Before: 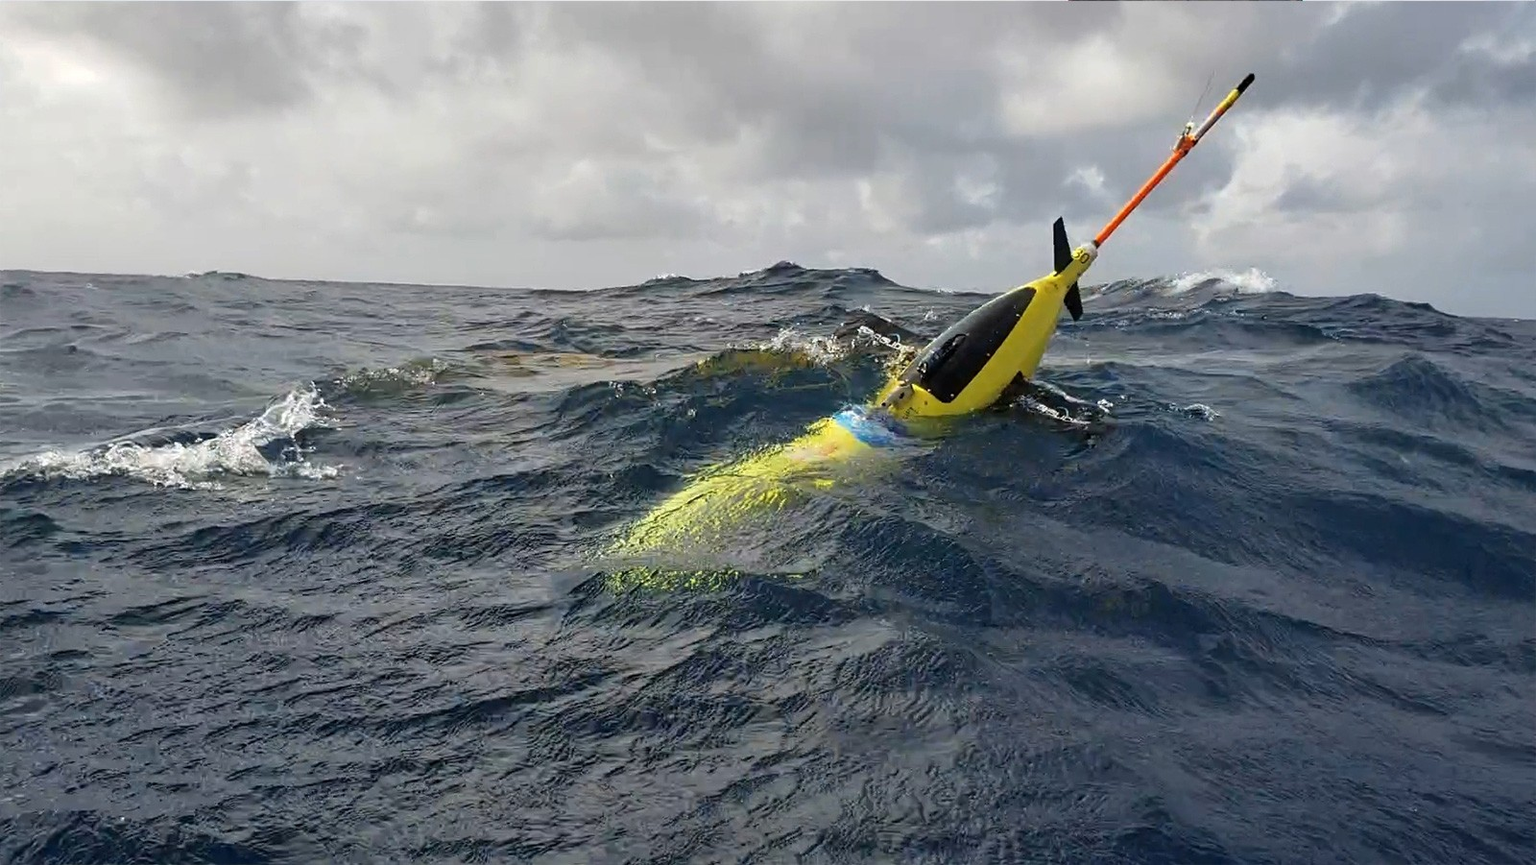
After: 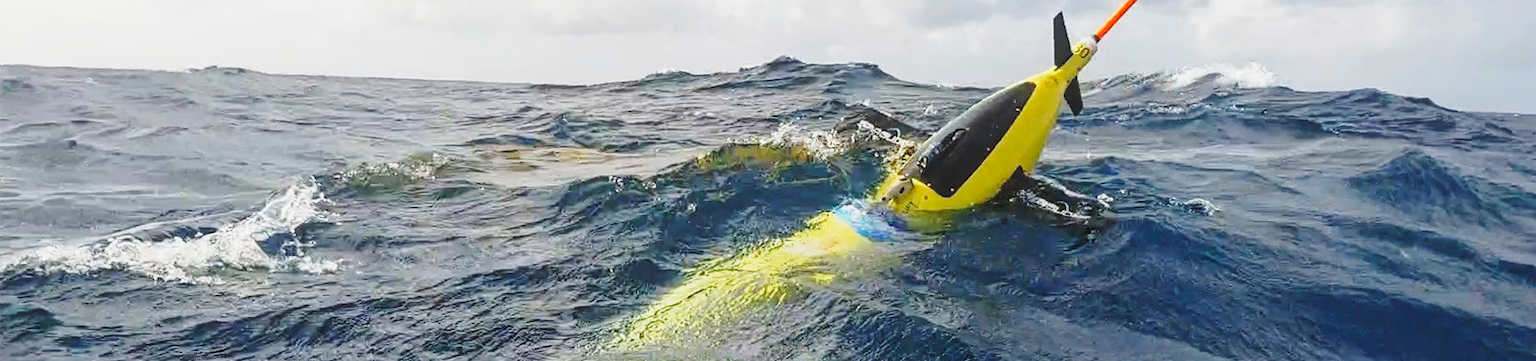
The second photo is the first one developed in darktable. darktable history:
base curve: curves: ch0 [(0, 0) (0.028, 0.03) (0.121, 0.232) (0.46, 0.748) (0.859, 0.968) (1, 1)], preserve colors none
local contrast: highlights 48%, shadows 0%, detail 100%
crop and rotate: top 23.84%, bottom 34.294%
